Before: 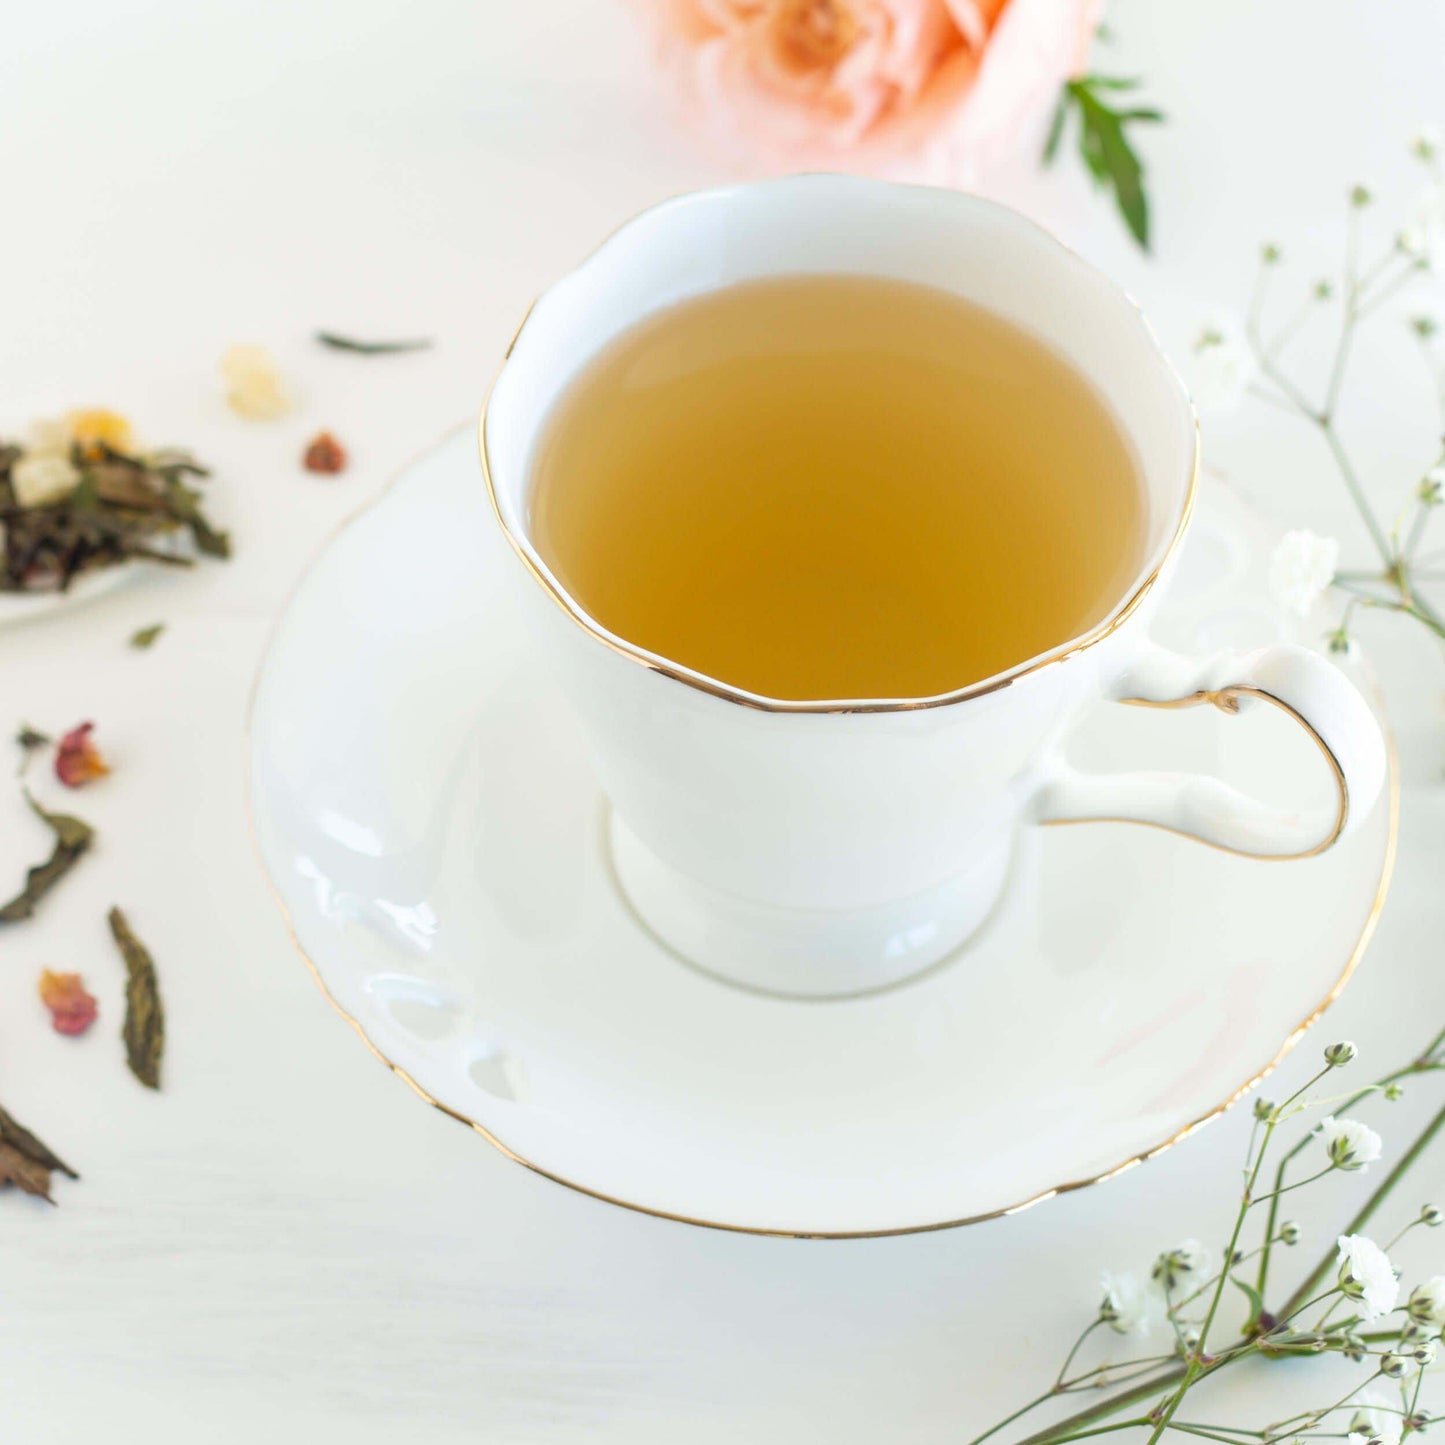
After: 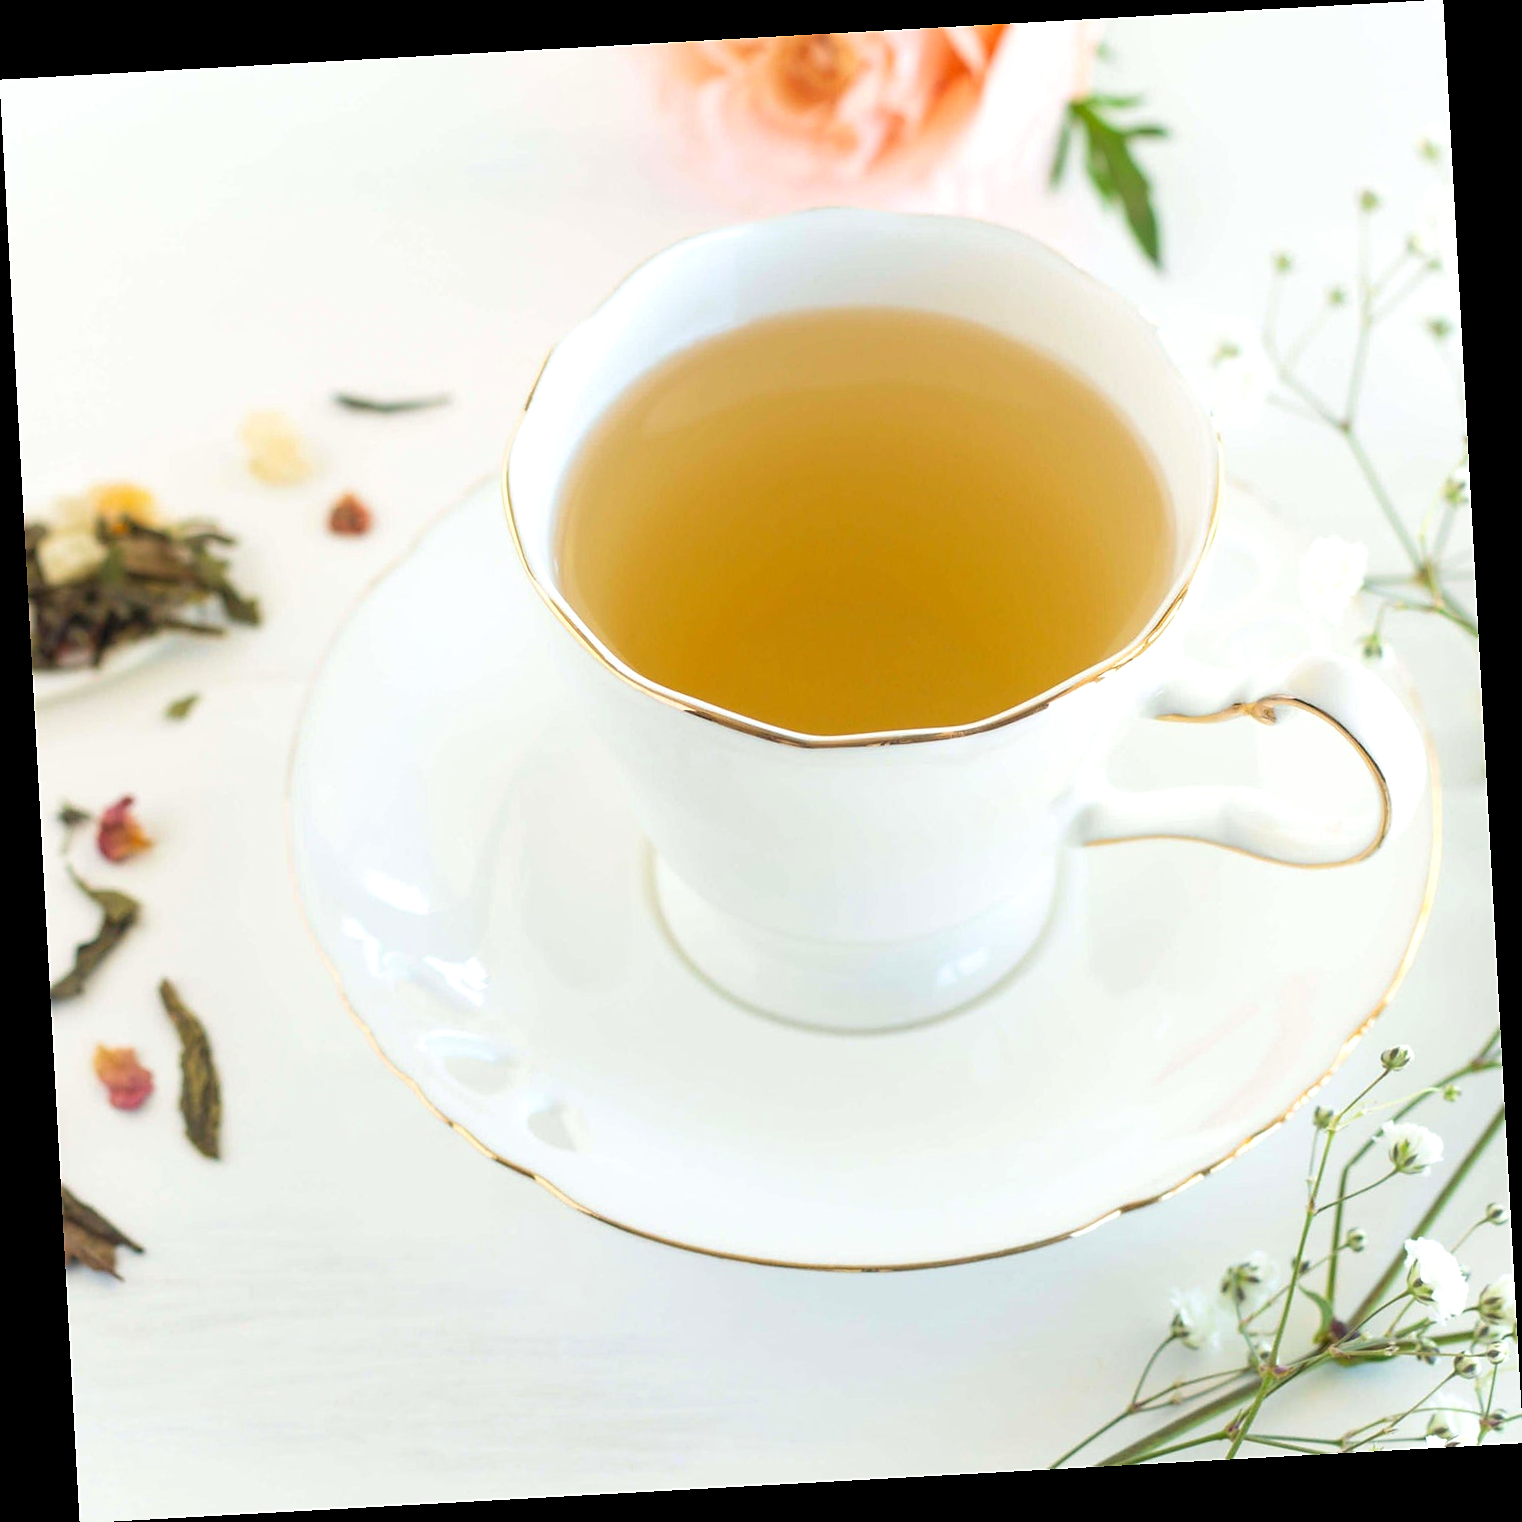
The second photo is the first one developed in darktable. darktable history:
exposure: exposure 0.15 EV, compensate highlight preservation false
velvia: strength 15%
rotate and perspective: rotation -3.18°, automatic cropping off
sharpen: radius 1.458, amount 0.398, threshold 1.271
